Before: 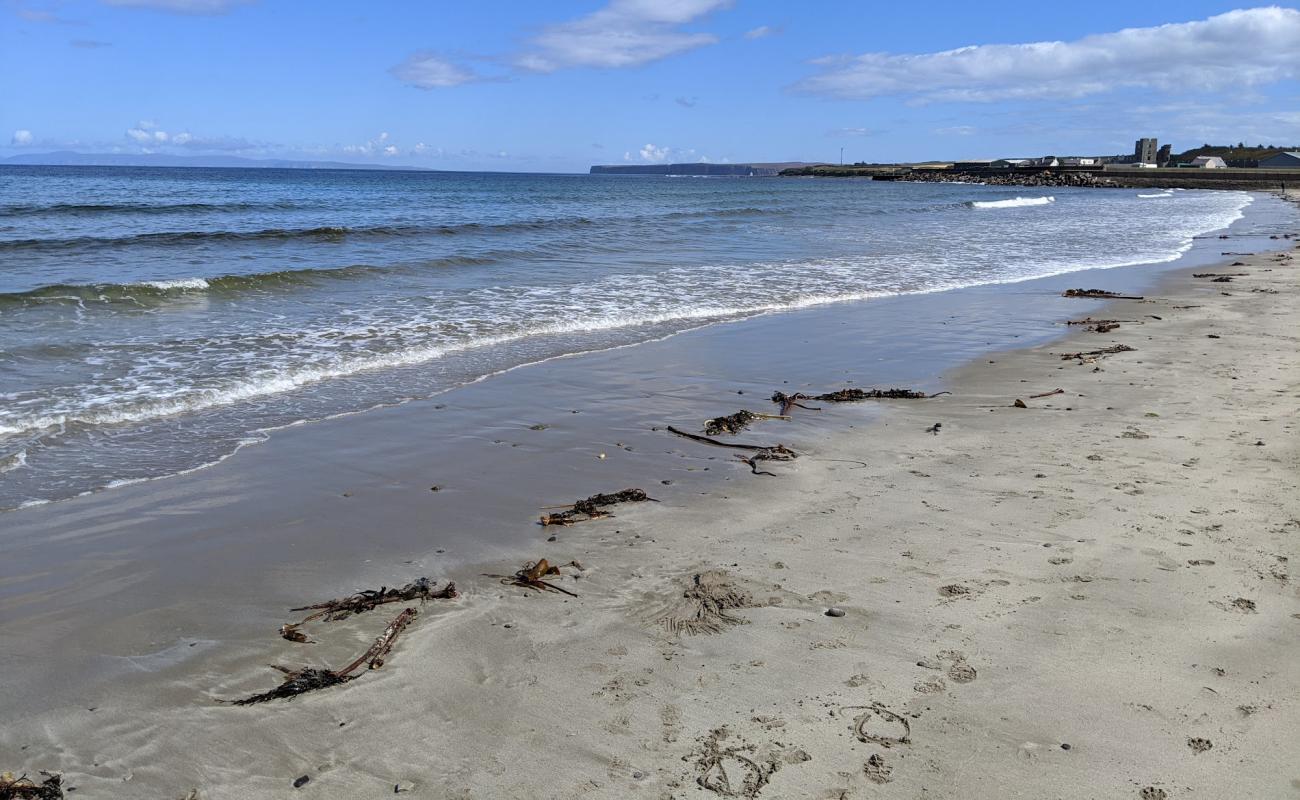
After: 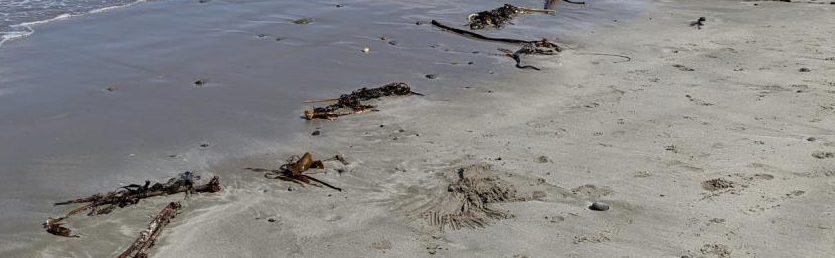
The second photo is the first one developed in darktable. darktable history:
crop: left 18.171%, top 50.862%, right 17.587%, bottom 16.811%
shadows and highlights: radius 127.94, shadows 30.33, highlights -31.02, low approximation 0.01, soften with gaussian
